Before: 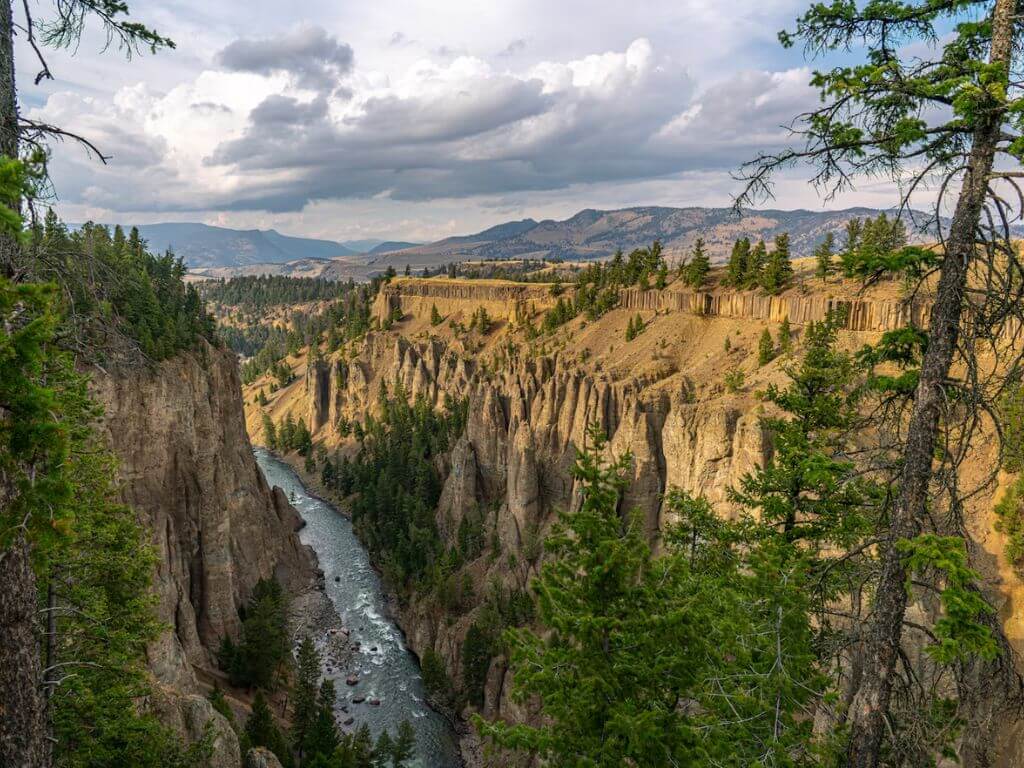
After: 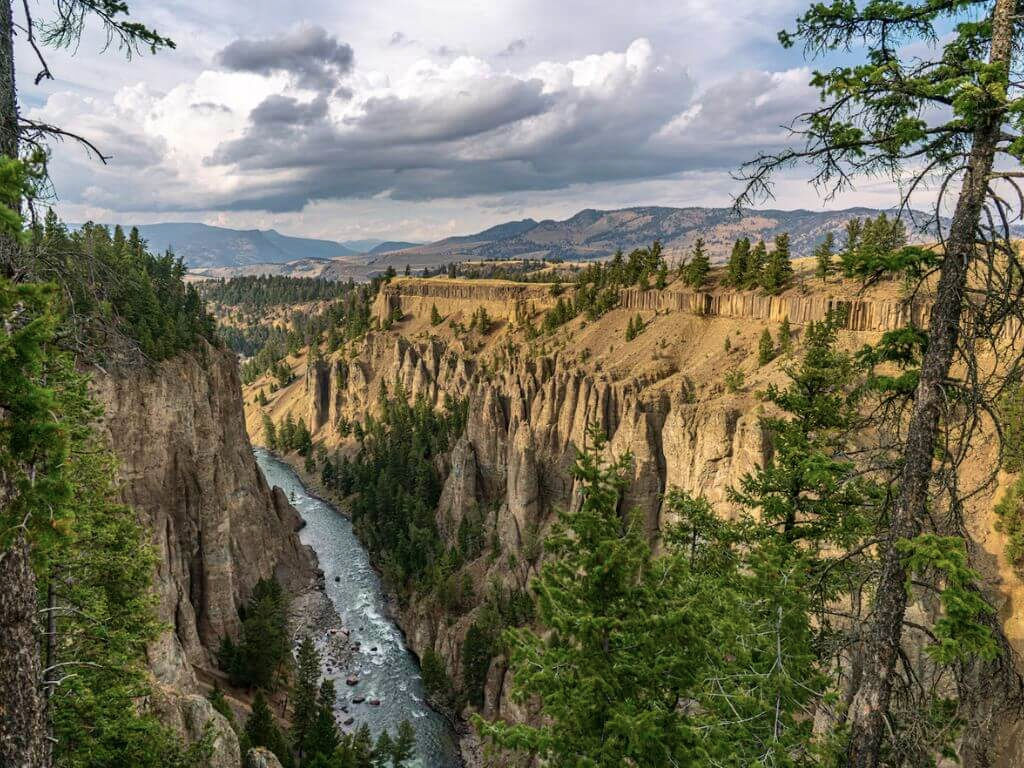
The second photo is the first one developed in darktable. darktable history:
contrast brightness saturation: contrast 0.106, saturation -0.152
shadows and highlights: soften with gaussian
velvia: strength 15.56%
